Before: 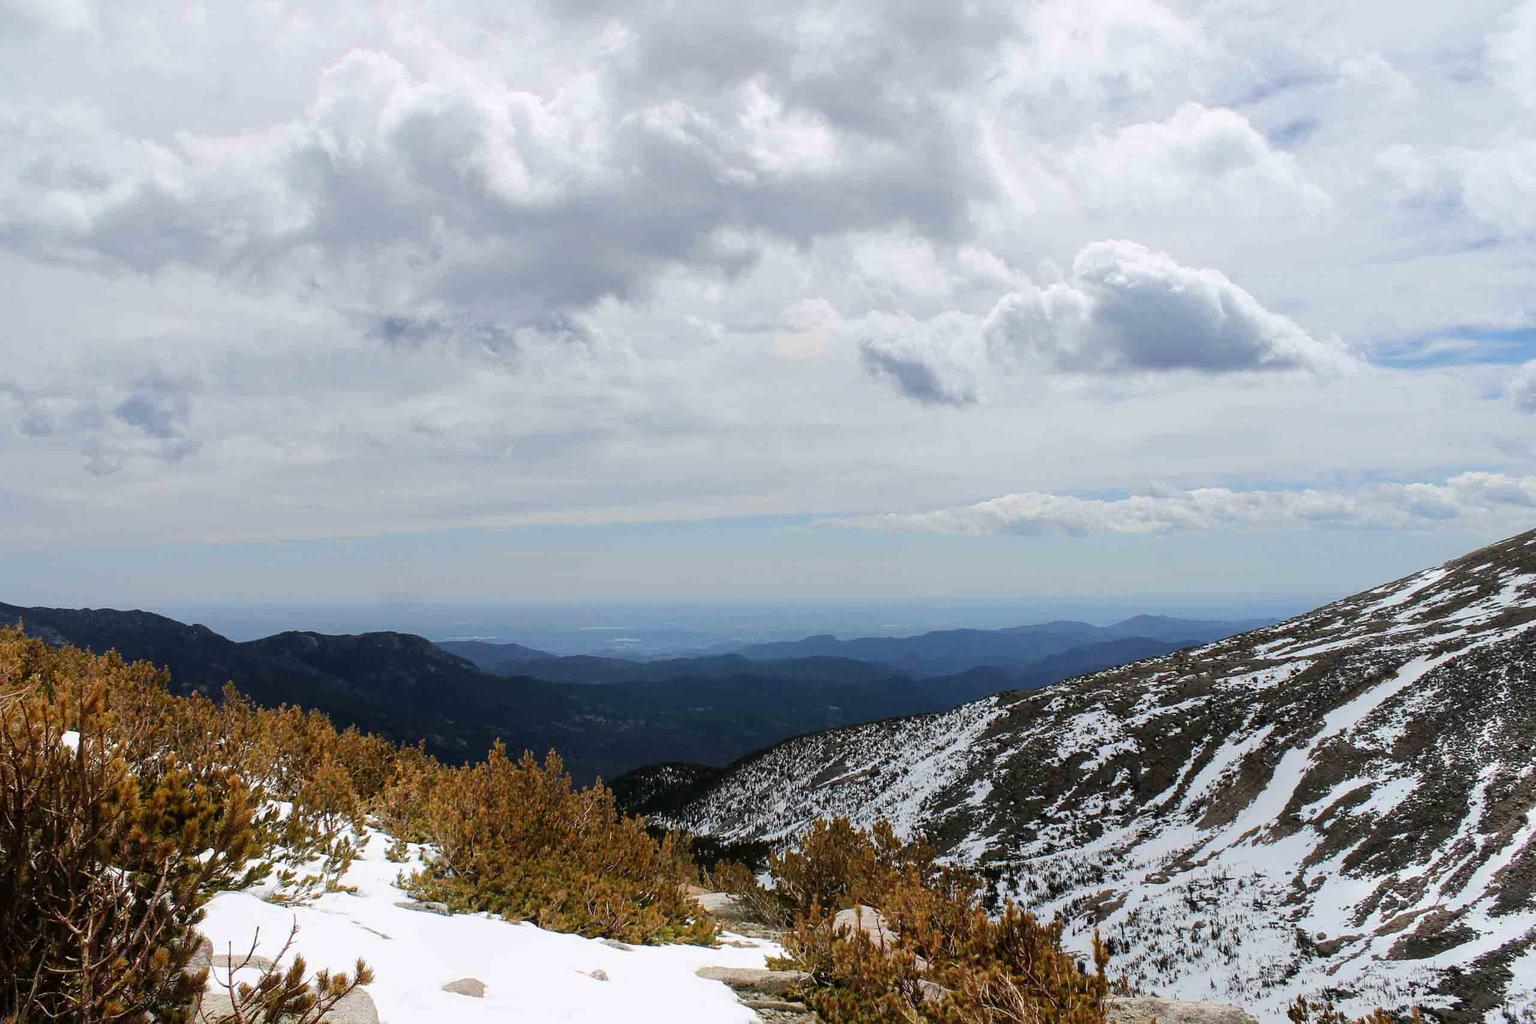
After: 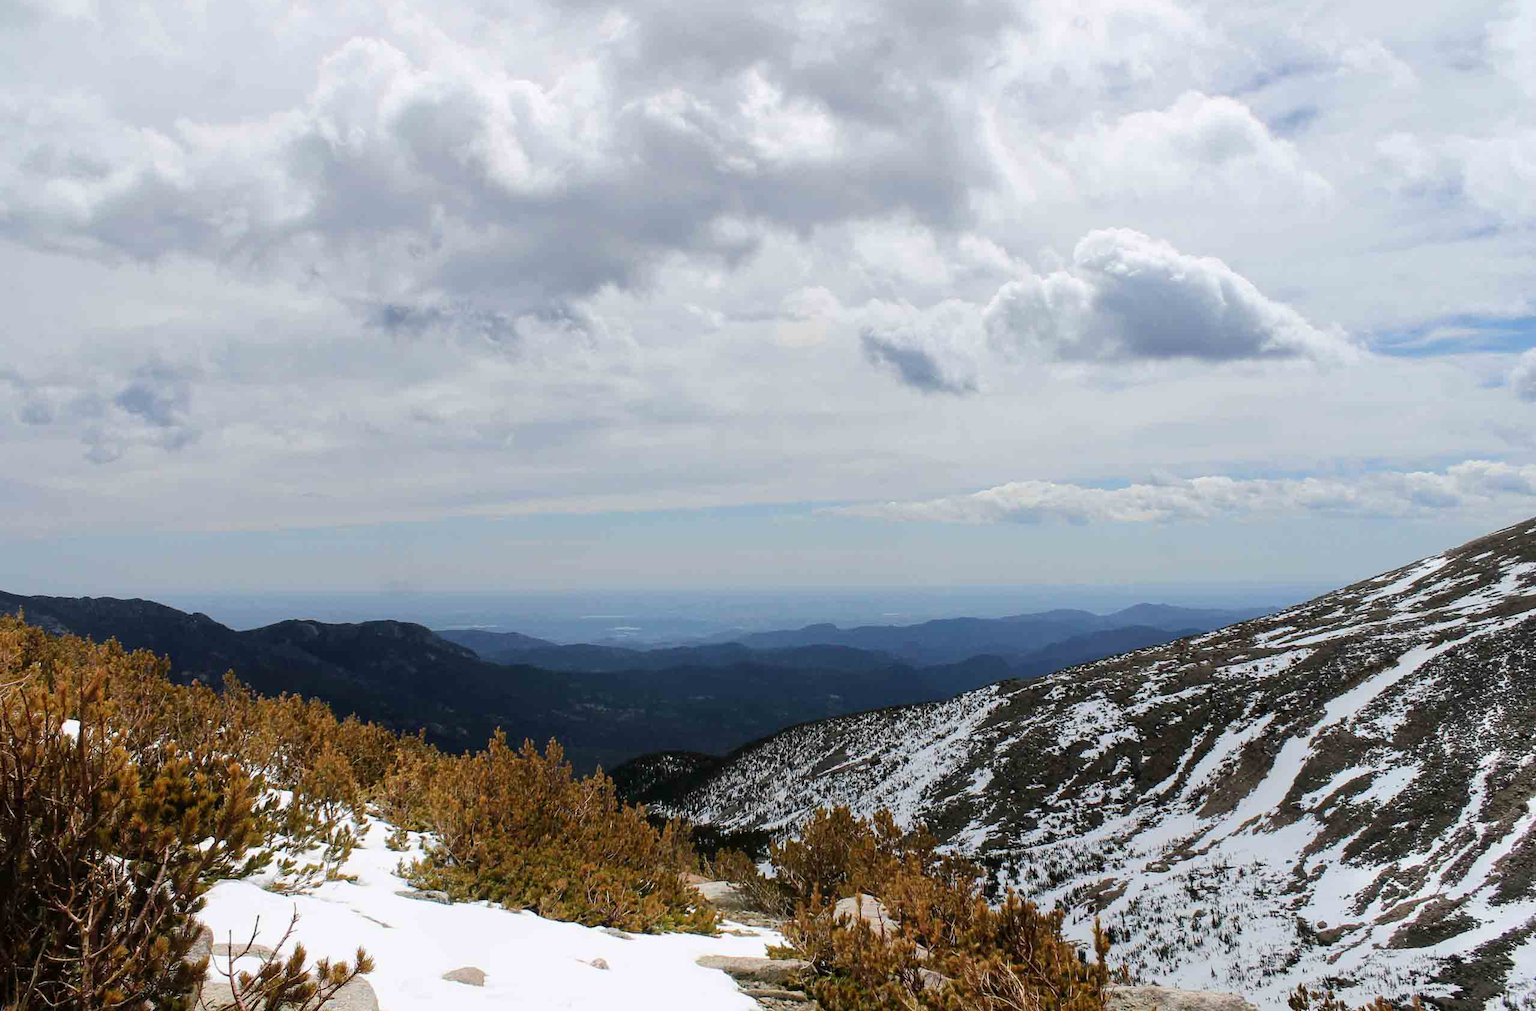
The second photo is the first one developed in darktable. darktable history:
crop: top 1.222%, right 0.01%
